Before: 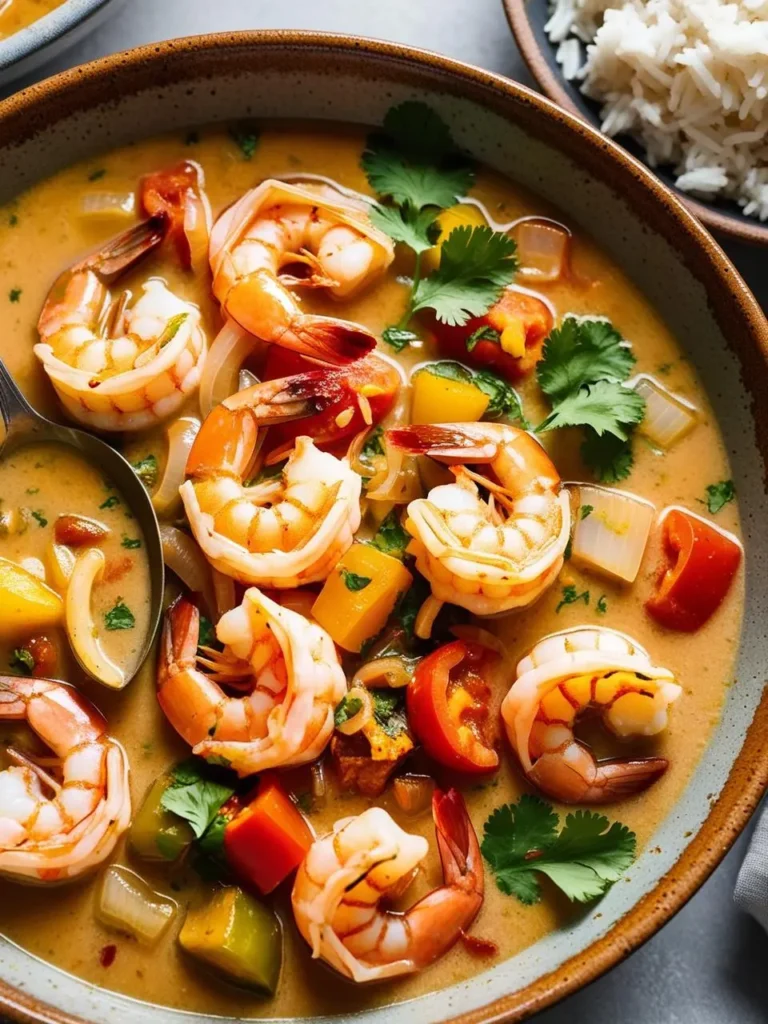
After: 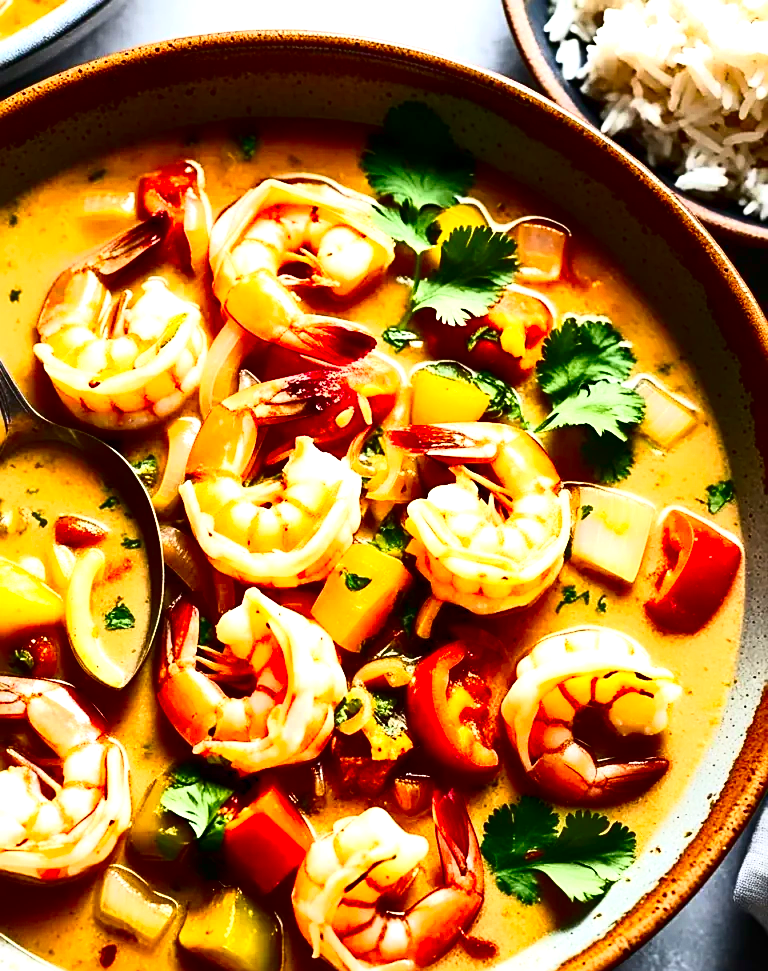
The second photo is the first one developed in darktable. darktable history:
exposure: exposure 0.95 EV, compensate highlight preservation false
crop and rotate: top 0%, bottom 5.097%
sharpen: on, module defaults
base curve: curves: ch0 [(0, 0) (0.557, 0.834) (1, 1)]
contrast brightness saturation: contrast 0.09, brightness -0.59, saturation 0.17
